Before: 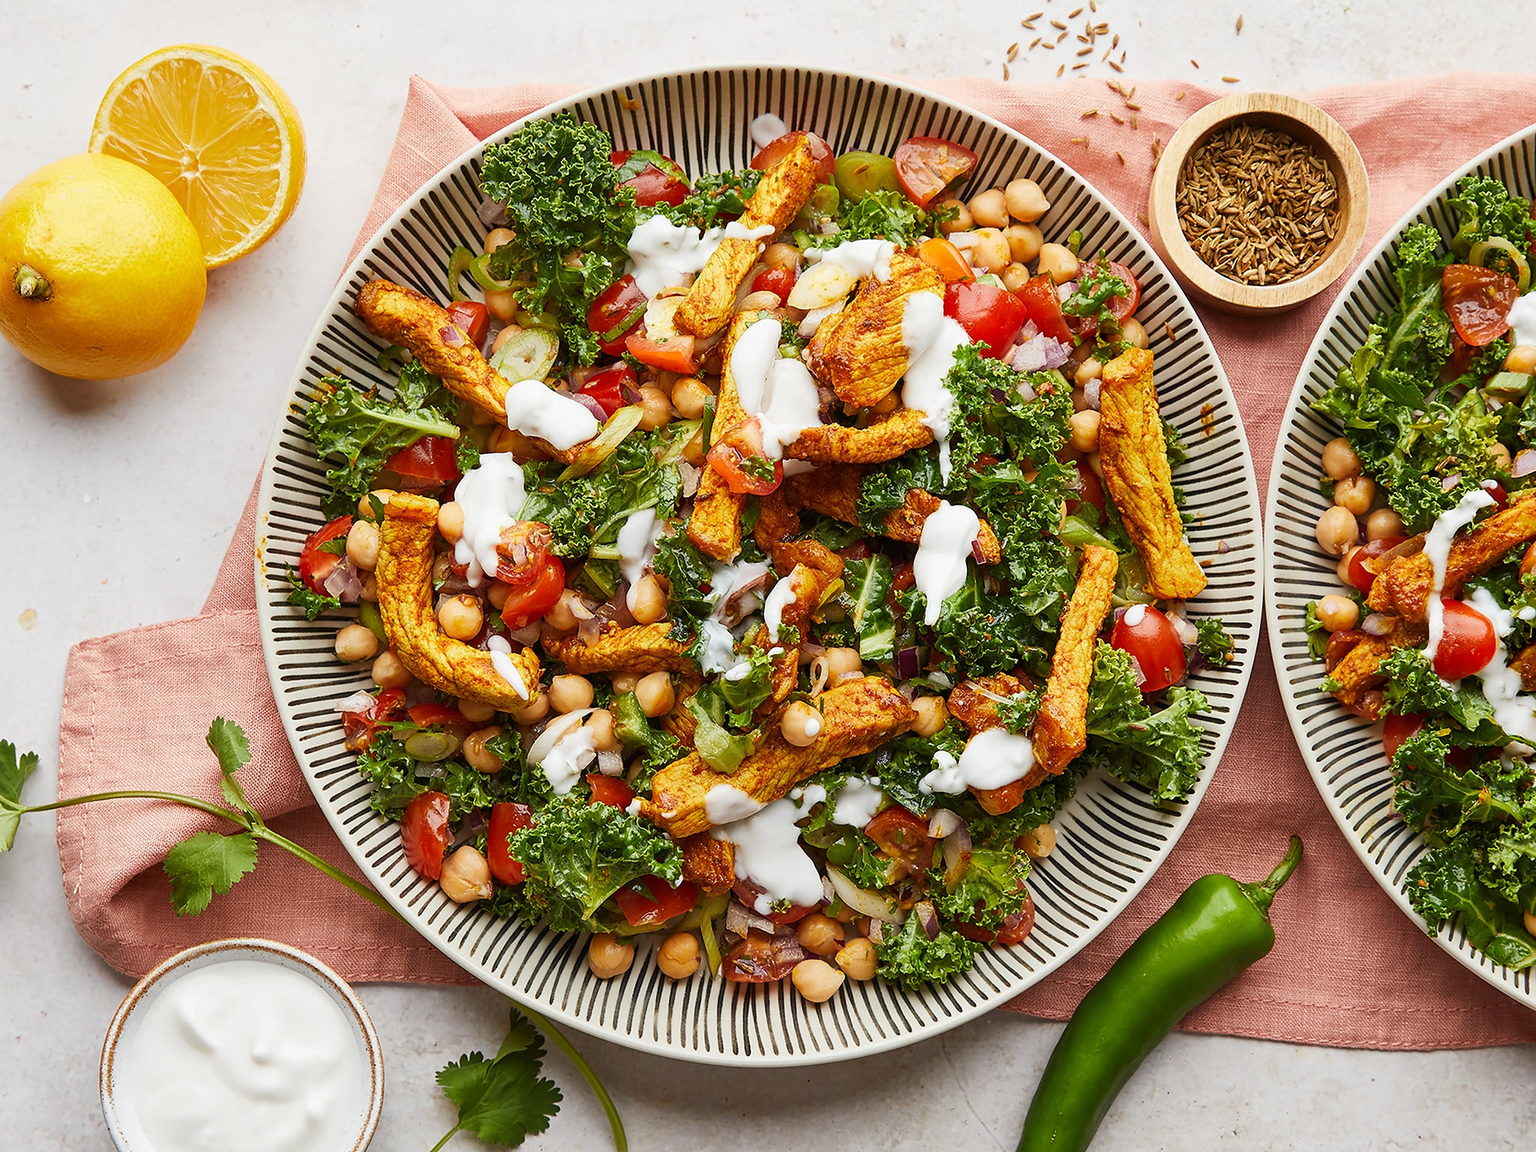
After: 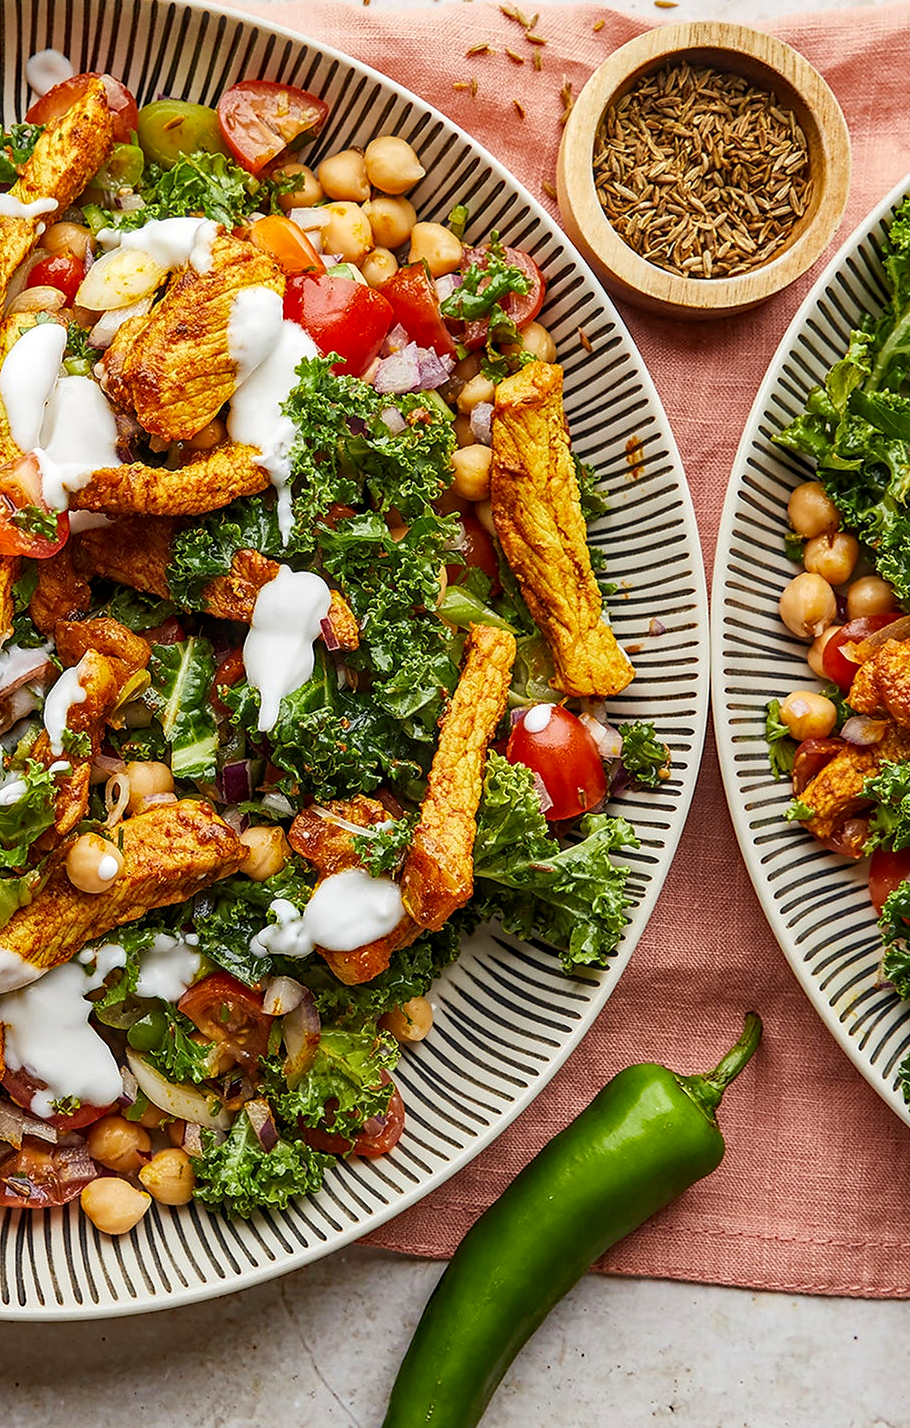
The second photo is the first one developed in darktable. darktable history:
crop: left 47.628%, top 6.643%, right 7.874%
haze removal: strength 0.4, distance 0.22, compatibility mode true, adaptive false
local contrast: detail 130%
